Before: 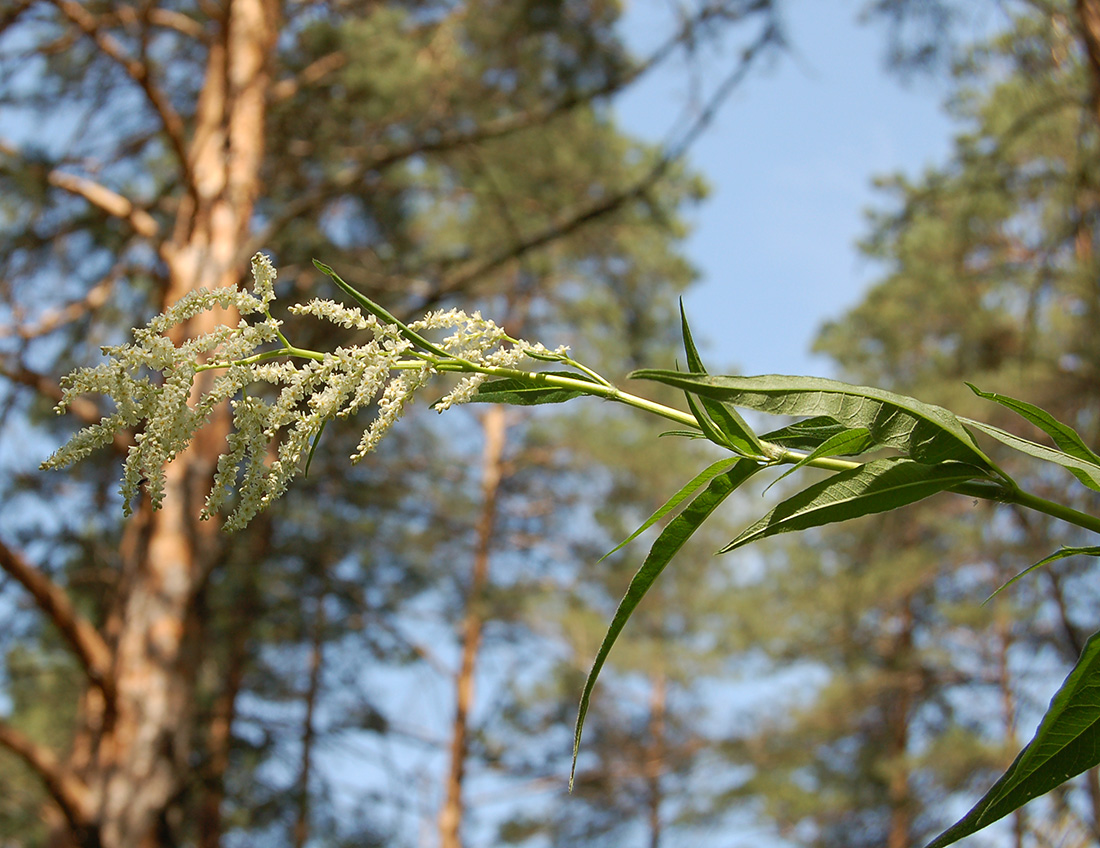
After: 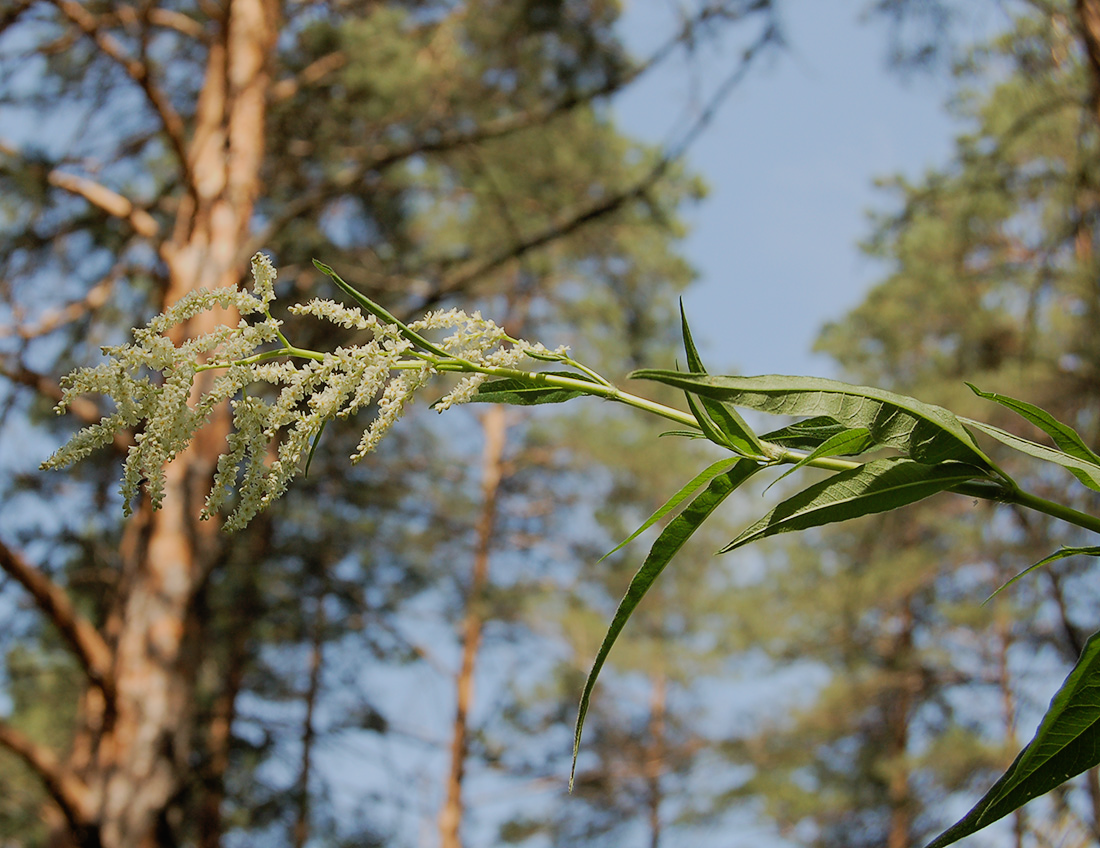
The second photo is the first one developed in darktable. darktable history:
filmic rgb: black relative exposure -7.65 EV, white relative exposure 4.56 EV, hardness 3.61, contrast 1.059
local contrast: mode bilateral grid, contrast 99, coarseness 99, detail 90%, midtone range 0.2
